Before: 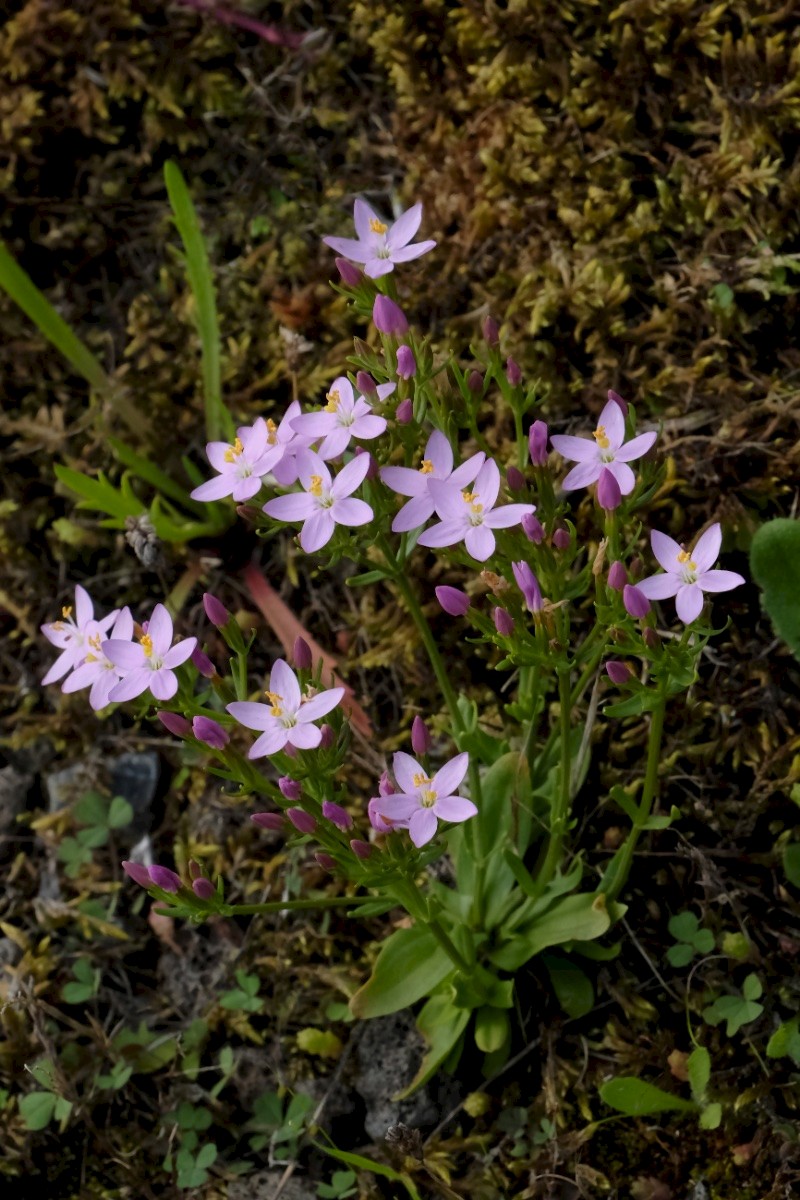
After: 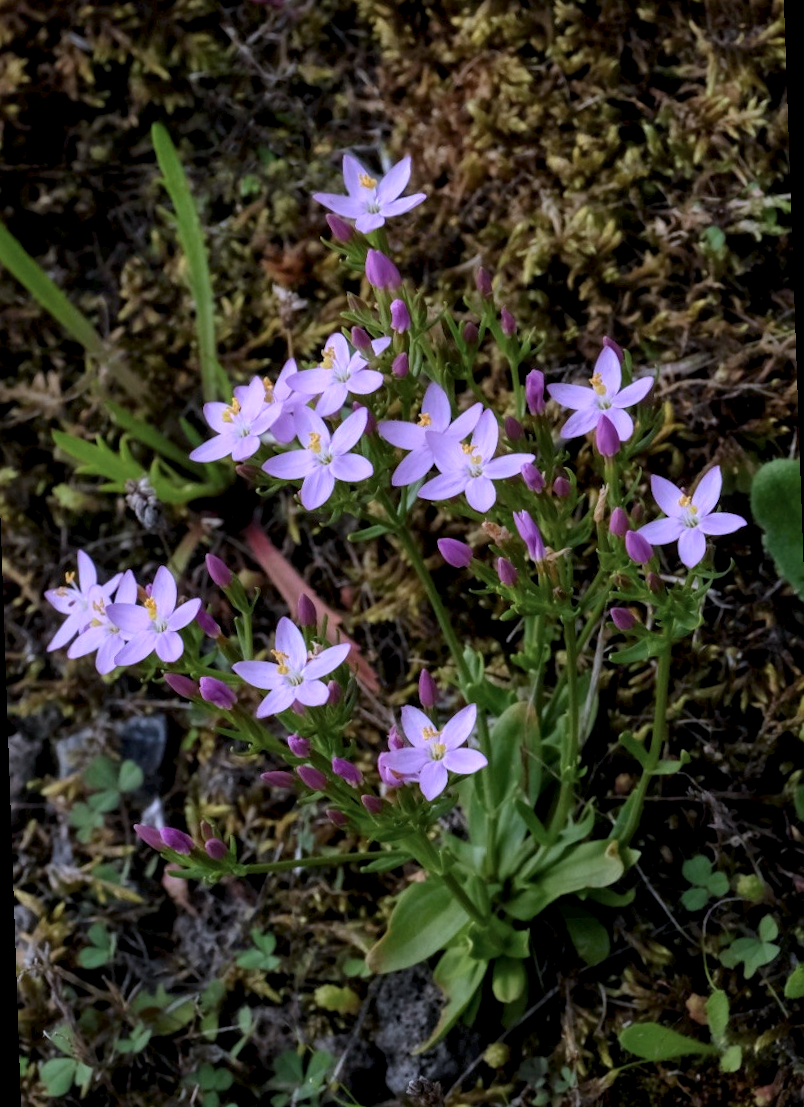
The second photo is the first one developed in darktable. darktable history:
color calibration: illuminant as shot in camera, x 0.379, y 0.396, temperature 4138.76 K
rotate and perspective: rotation -2°, crop left 0.022, crop right 0.978, crop top 0.049, crop bottom 0.951
local contrast: highlights 40%, shadows 60%, detail 136%, midtone range 0.514
